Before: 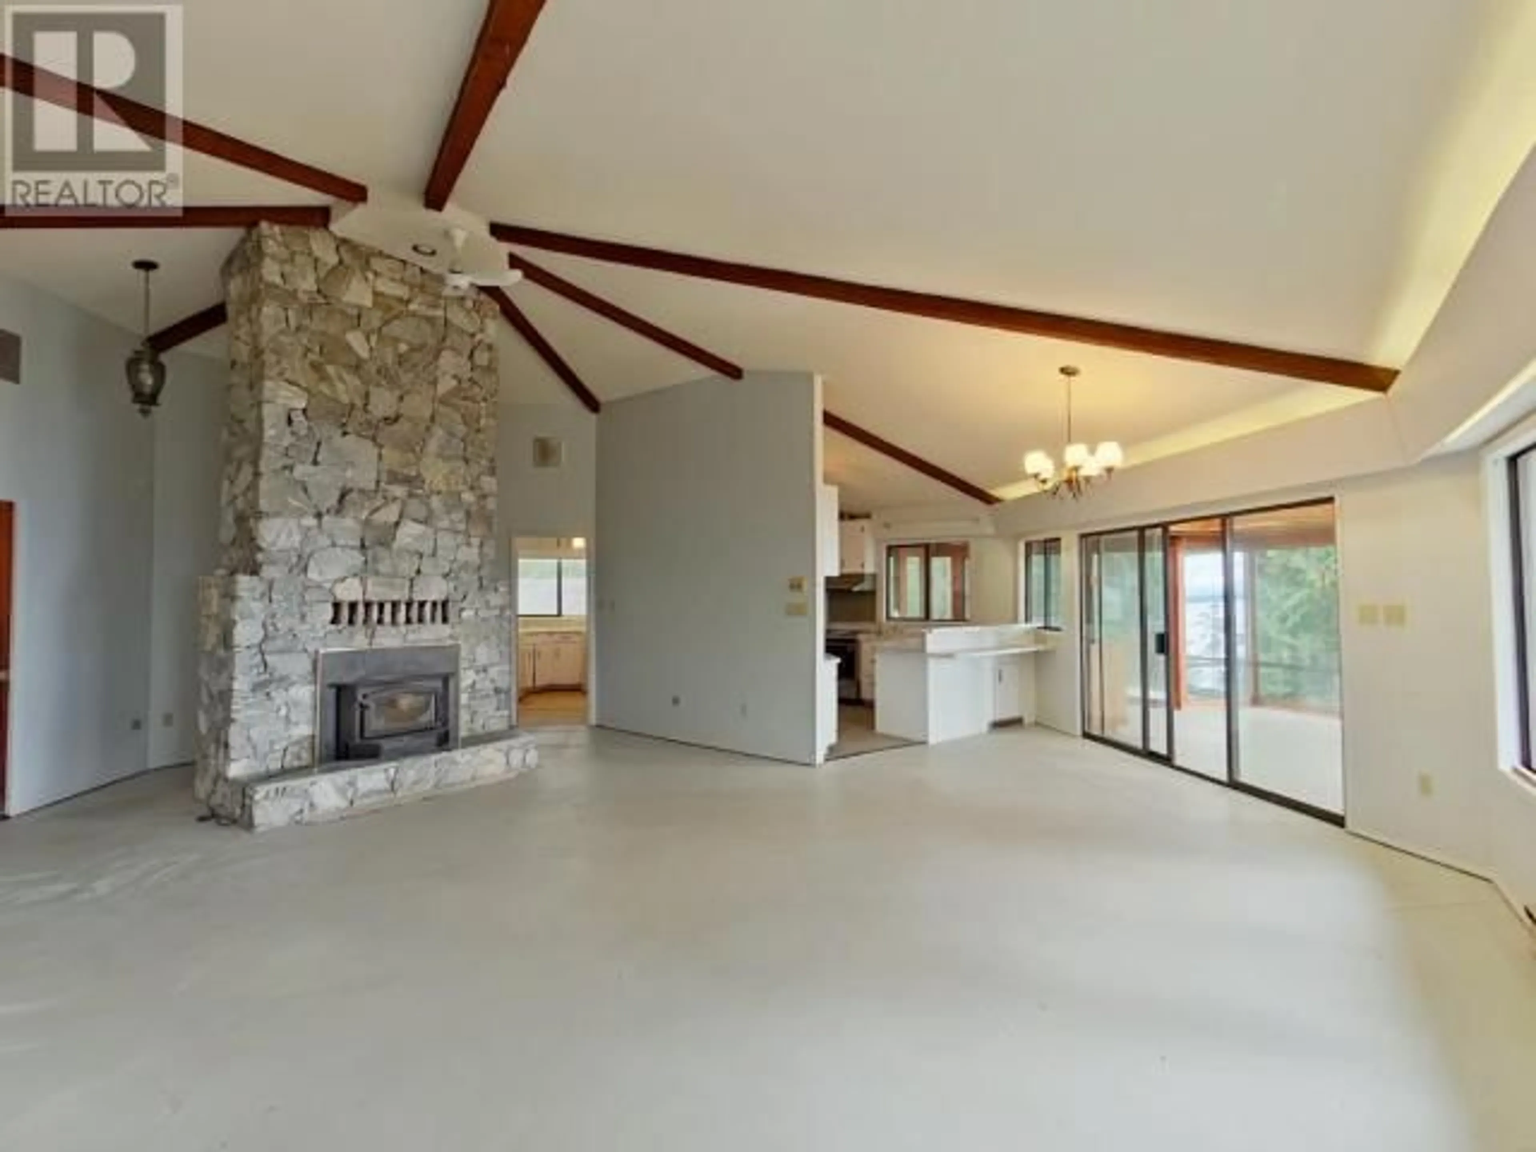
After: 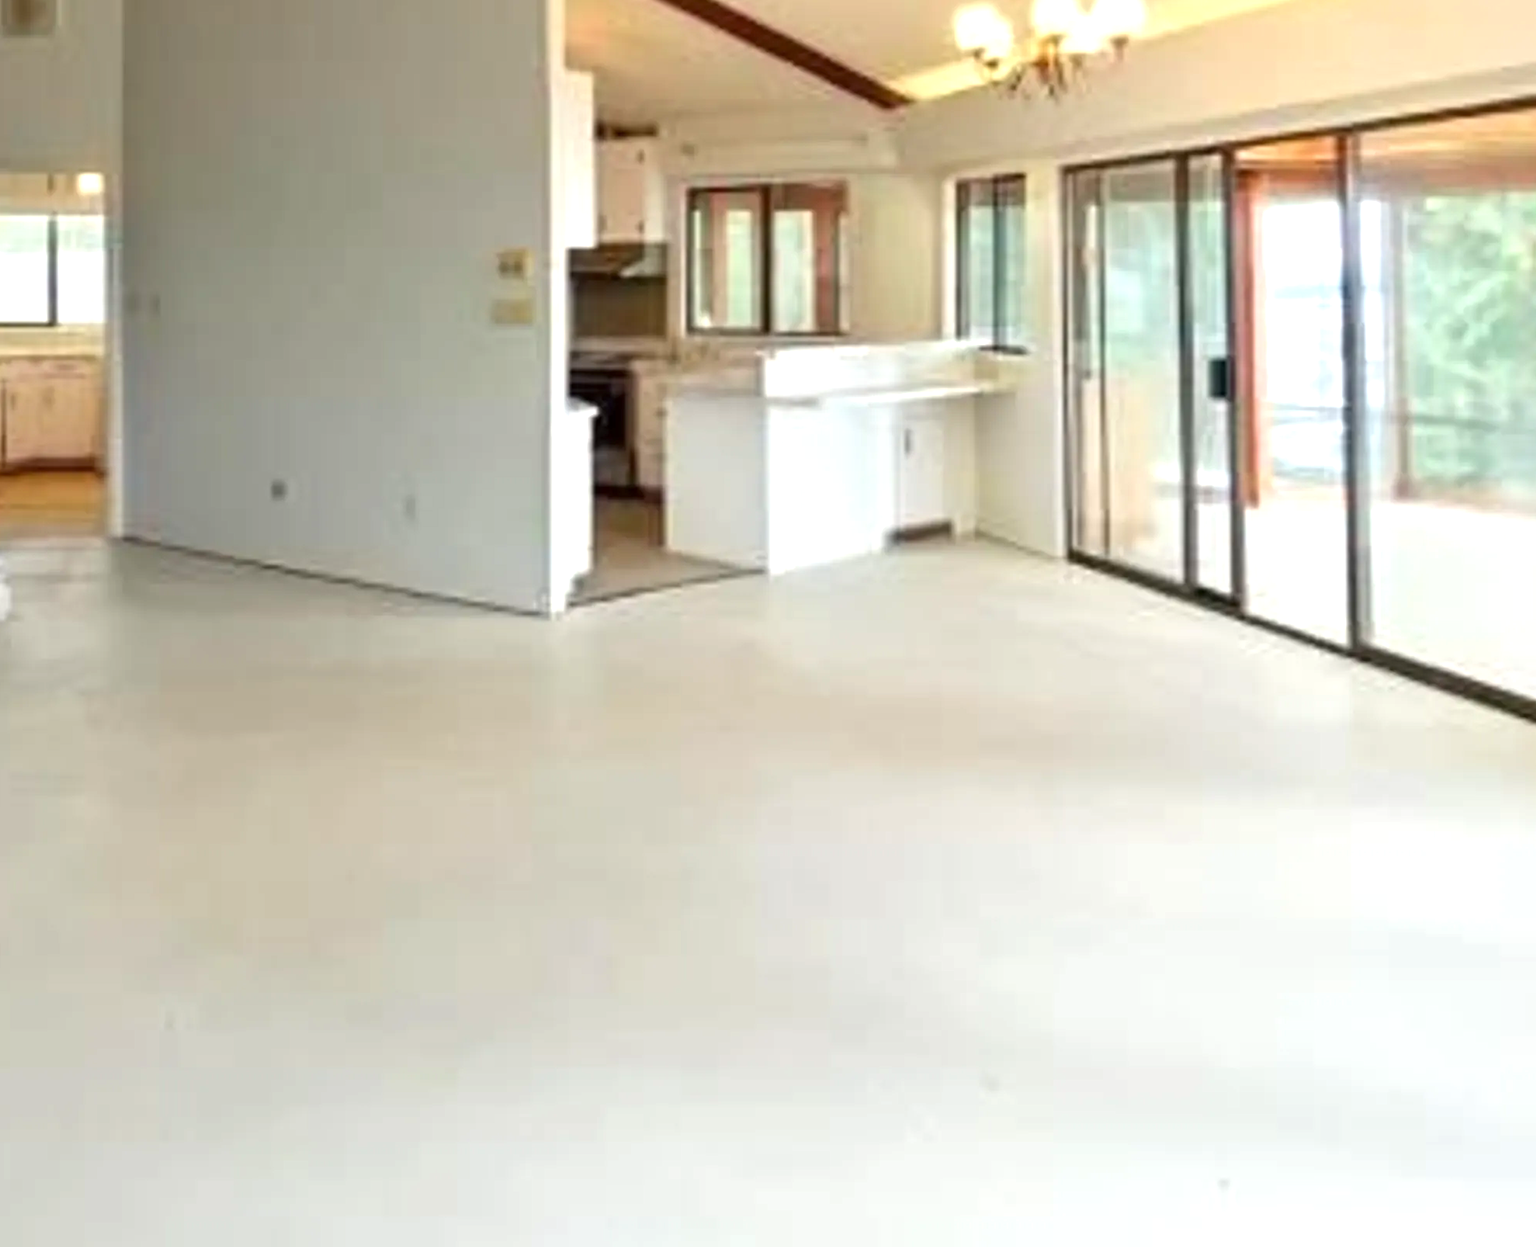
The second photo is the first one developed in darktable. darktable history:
exposure: exposure 0.782 EV, compensate highlight preservation false
crop: left 34.676%, top 38.956%, right 13.772%, bottom 5.216%
